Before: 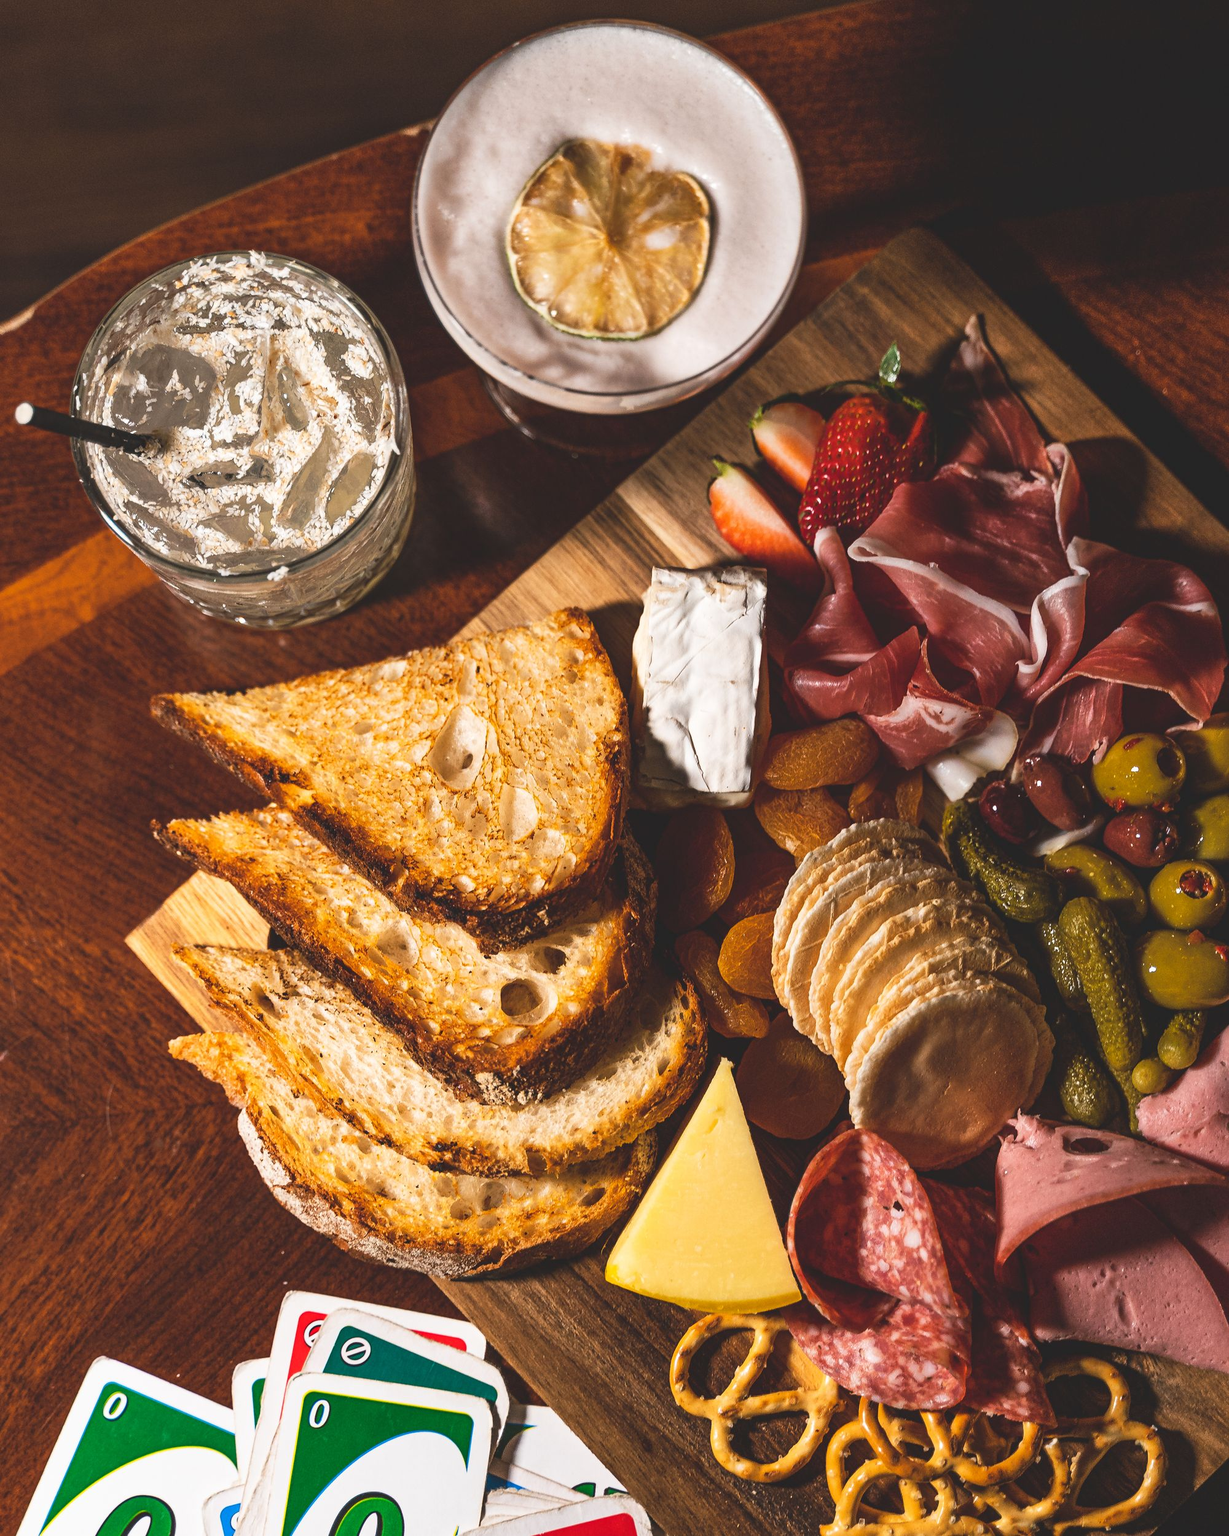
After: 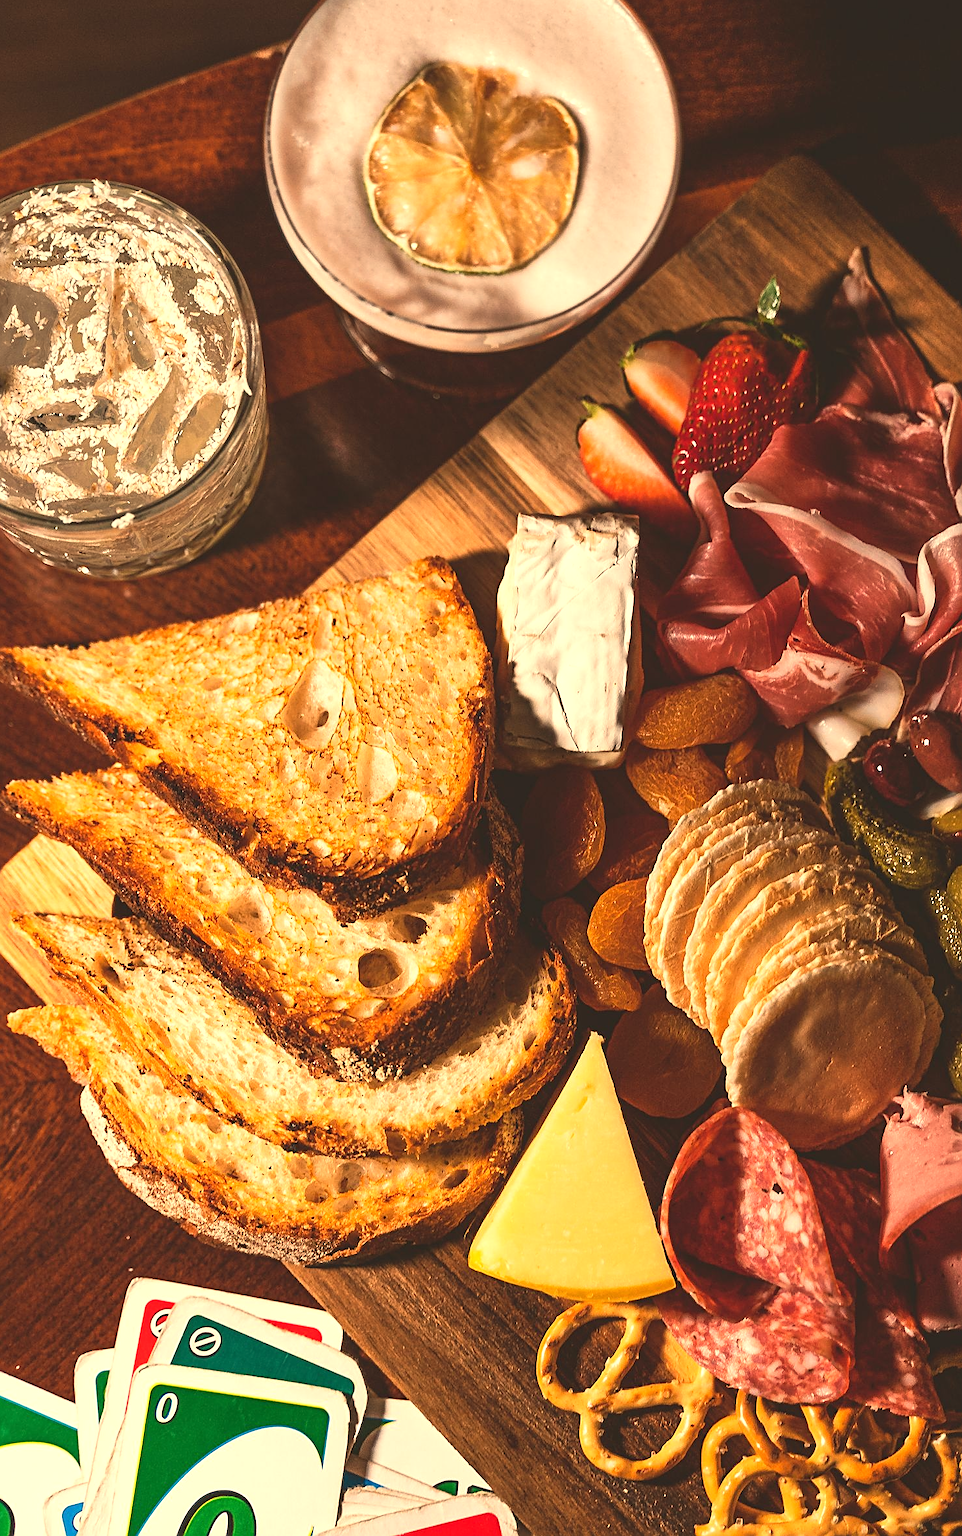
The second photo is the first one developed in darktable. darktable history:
white balance: red 1.138, green 0.996, blue 0.812
crop and rotate: left 13.15%, top 5.251%, right 12.609%
sharpen: on, module defaults
exposure: exposure 0.207 EV, compensate highlight preservation false
